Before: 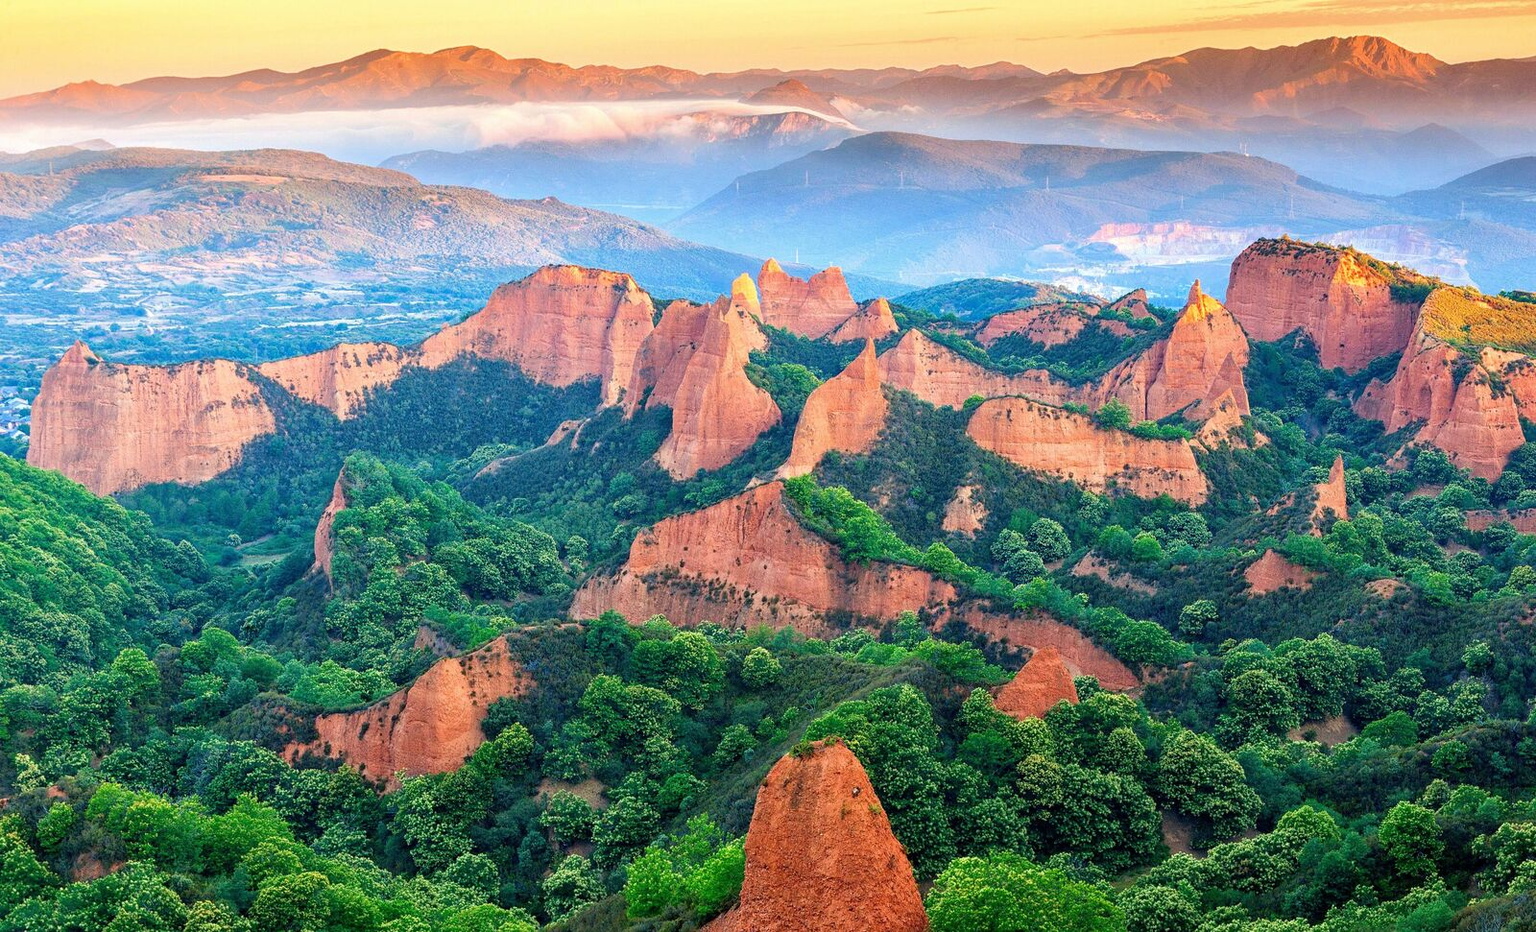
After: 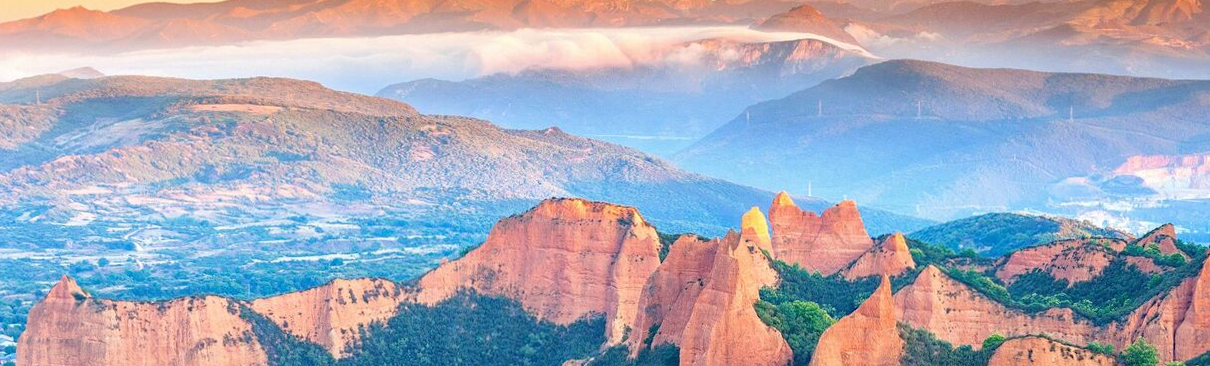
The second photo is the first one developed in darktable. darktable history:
crop: left 0.579%, top 7.627%, right 23.167%, bottom 54.275%
rotate and perspective: rotation 0.192°, lens shift (horizontal) -0.015, crop left 0.005, crop right 0.996, crop top 0.006, crop bottom 0.99
